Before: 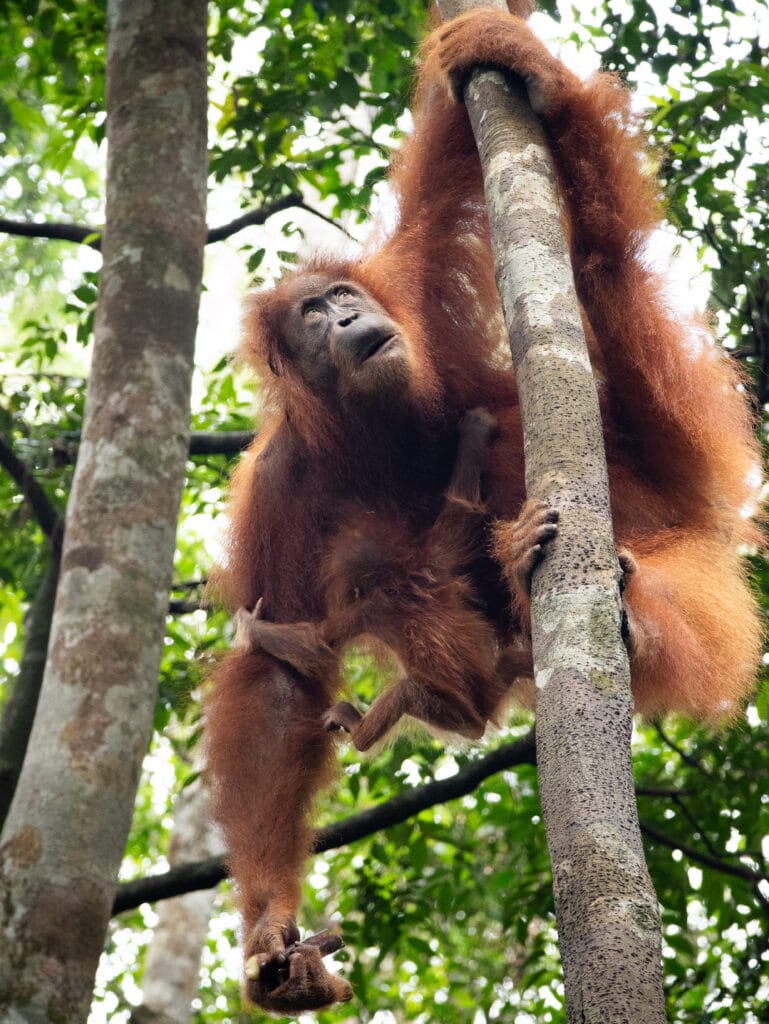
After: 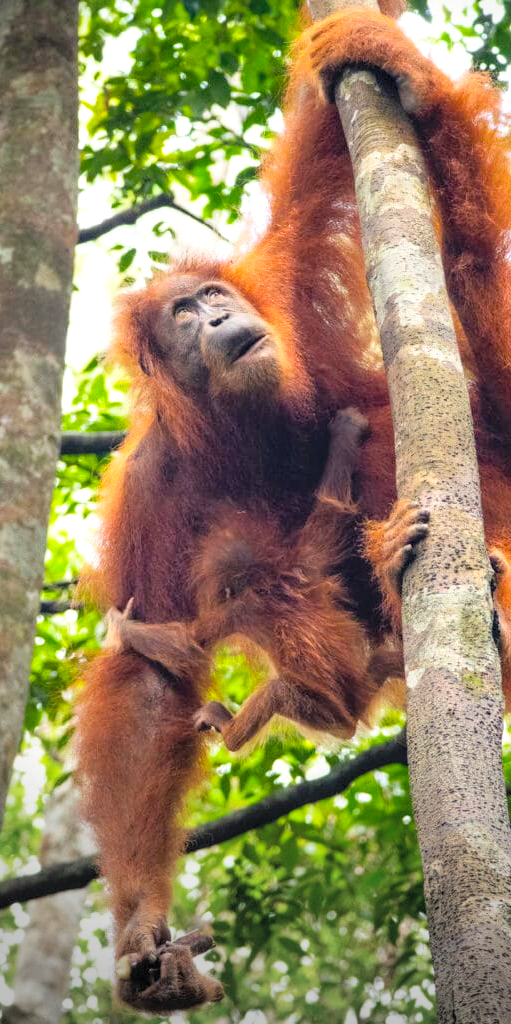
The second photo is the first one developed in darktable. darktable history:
crop: left 16.899%, right 16.556%
local contrast: on, module defaults
vignetting: fall-off start 73.57%, center (0.22, -0.235)
contrast brightness saturation: contrast 0.1, brightness 0.3, saturation 0.14
color balance rgb: linear chroma grading › global chroma 15%, perceptual saturation grading › global saturation 30%
